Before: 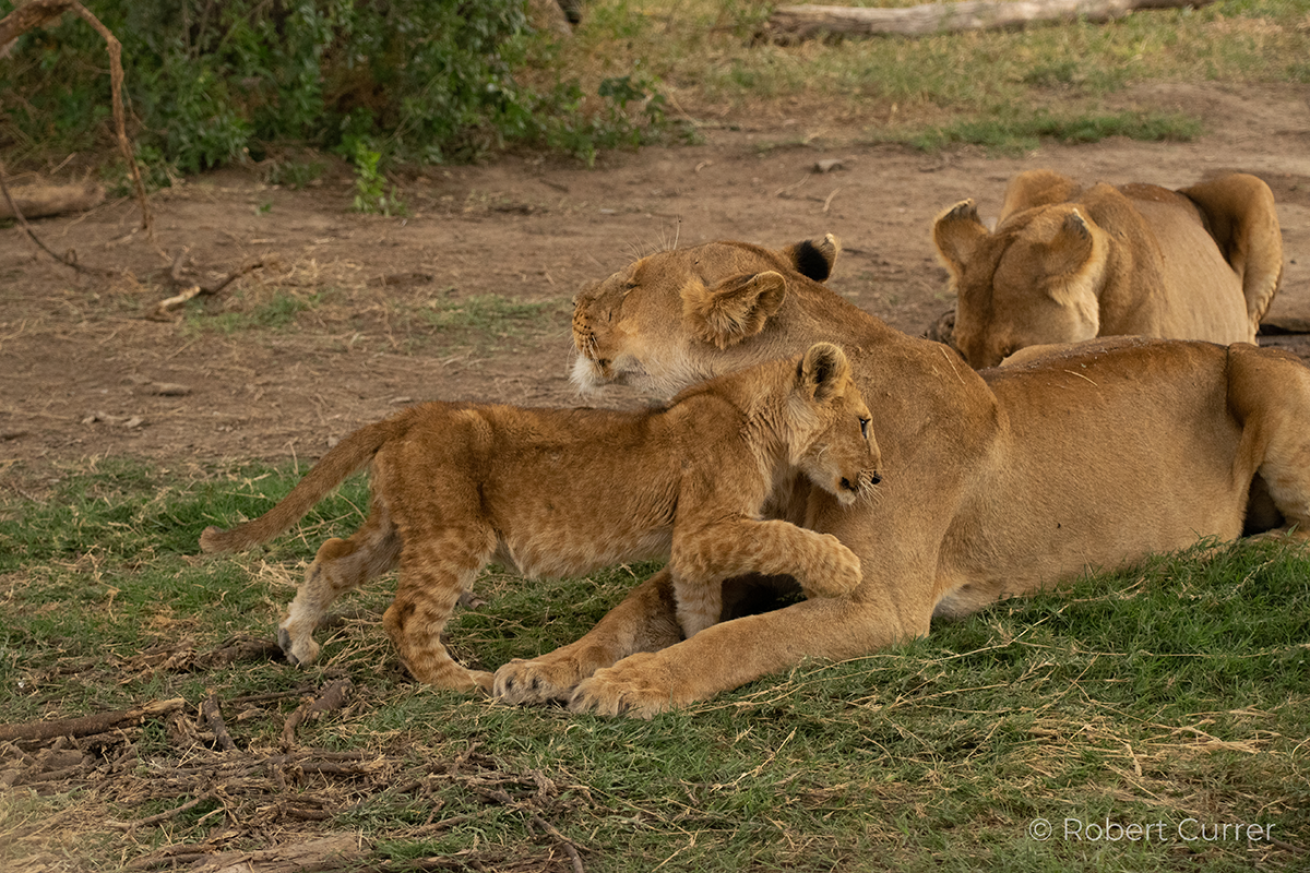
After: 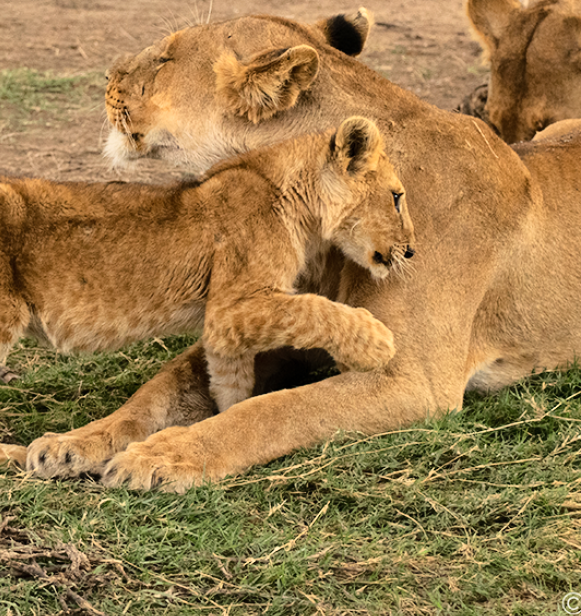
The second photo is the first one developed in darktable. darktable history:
crop: left 35.668%, top 25.948%, right 19.974%, bottom 3.407%
tone equalizer: edges refinement/feathering 500, mask exposure compensation -1.57 EV, preserve details no
base curve: curves: ch0 [(0, 0) (0.028, 0.03) (0.121, 0.232) (0.46, 0.748) (0.859, 0.968) (1, 1)]
